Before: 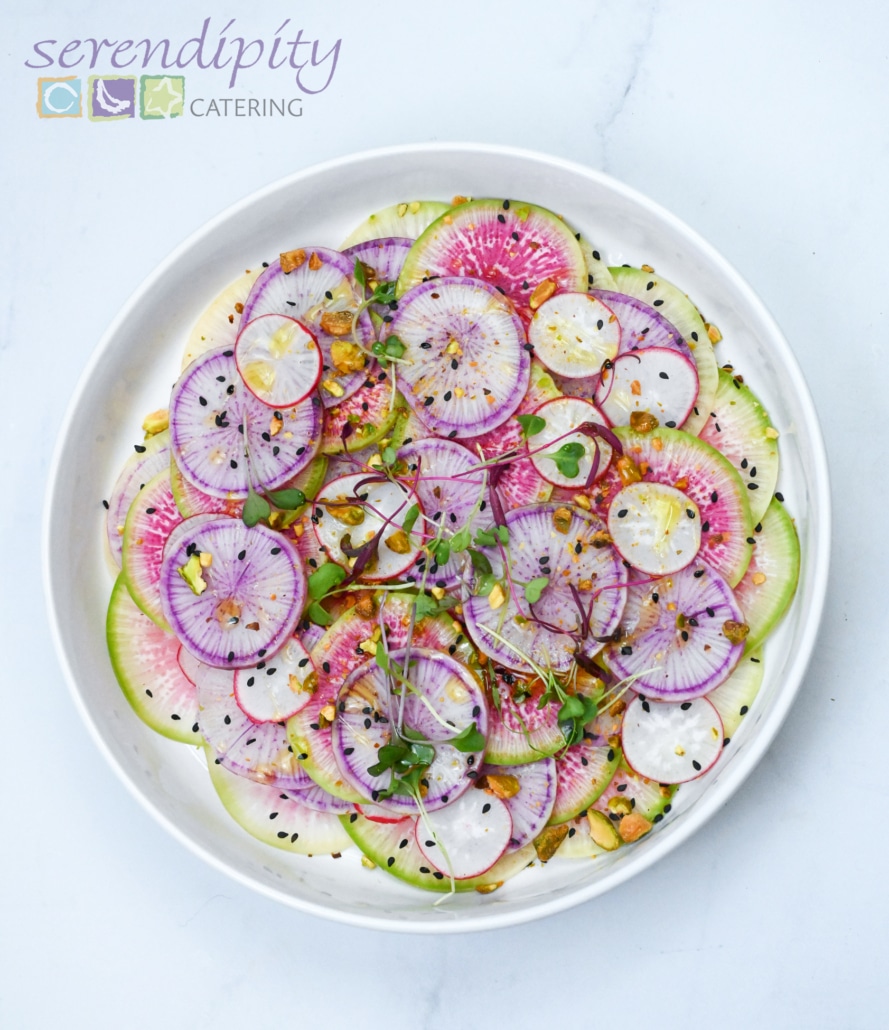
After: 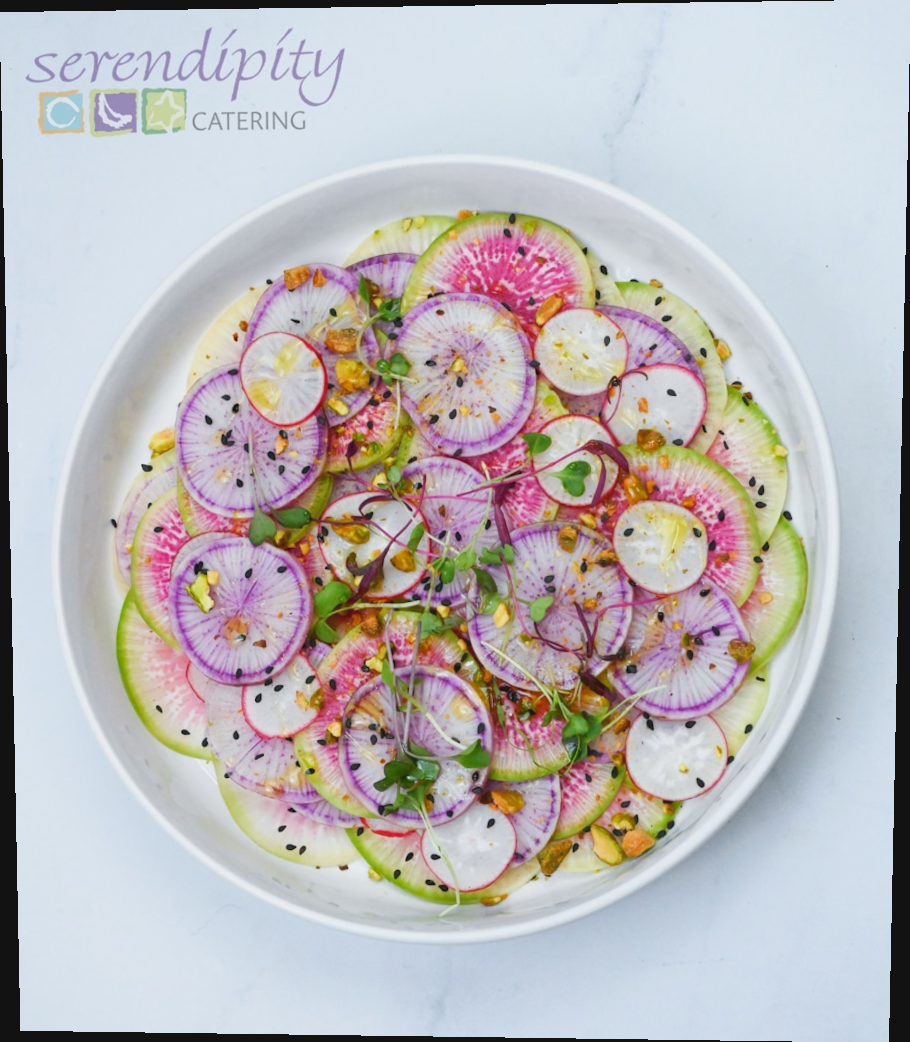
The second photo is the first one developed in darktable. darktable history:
rotate and perspective: lens shift (vertical) 0.048, lens shift (horizontal) -0.024, automatic cropping off
contrast brightness saturation: contrast -0.11
